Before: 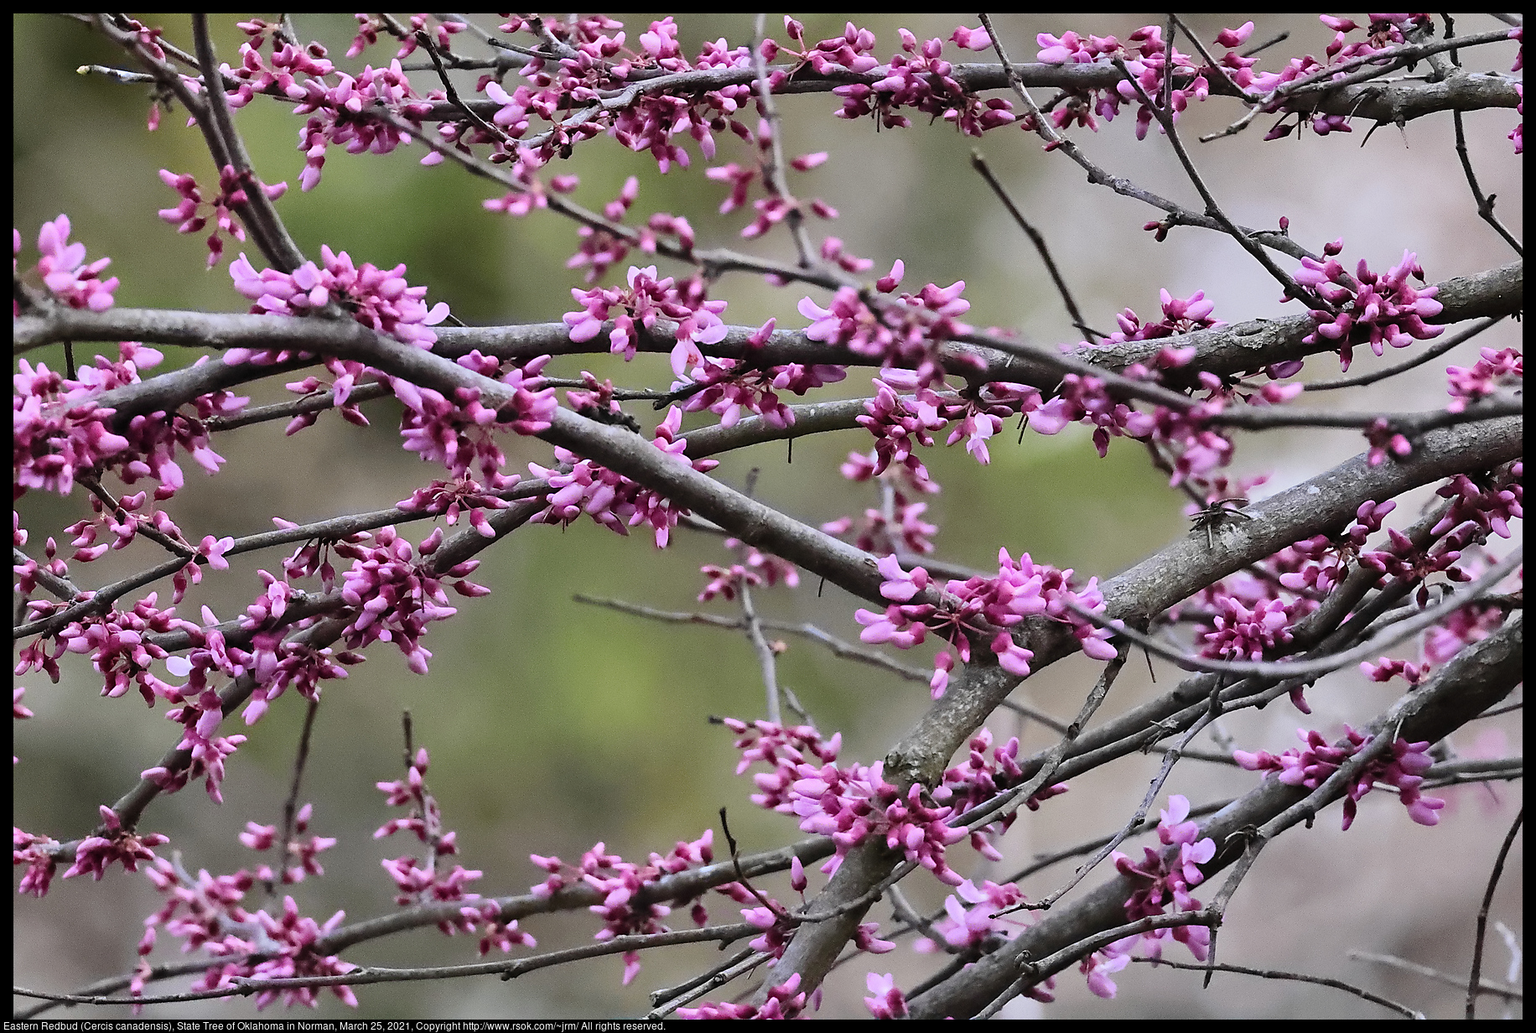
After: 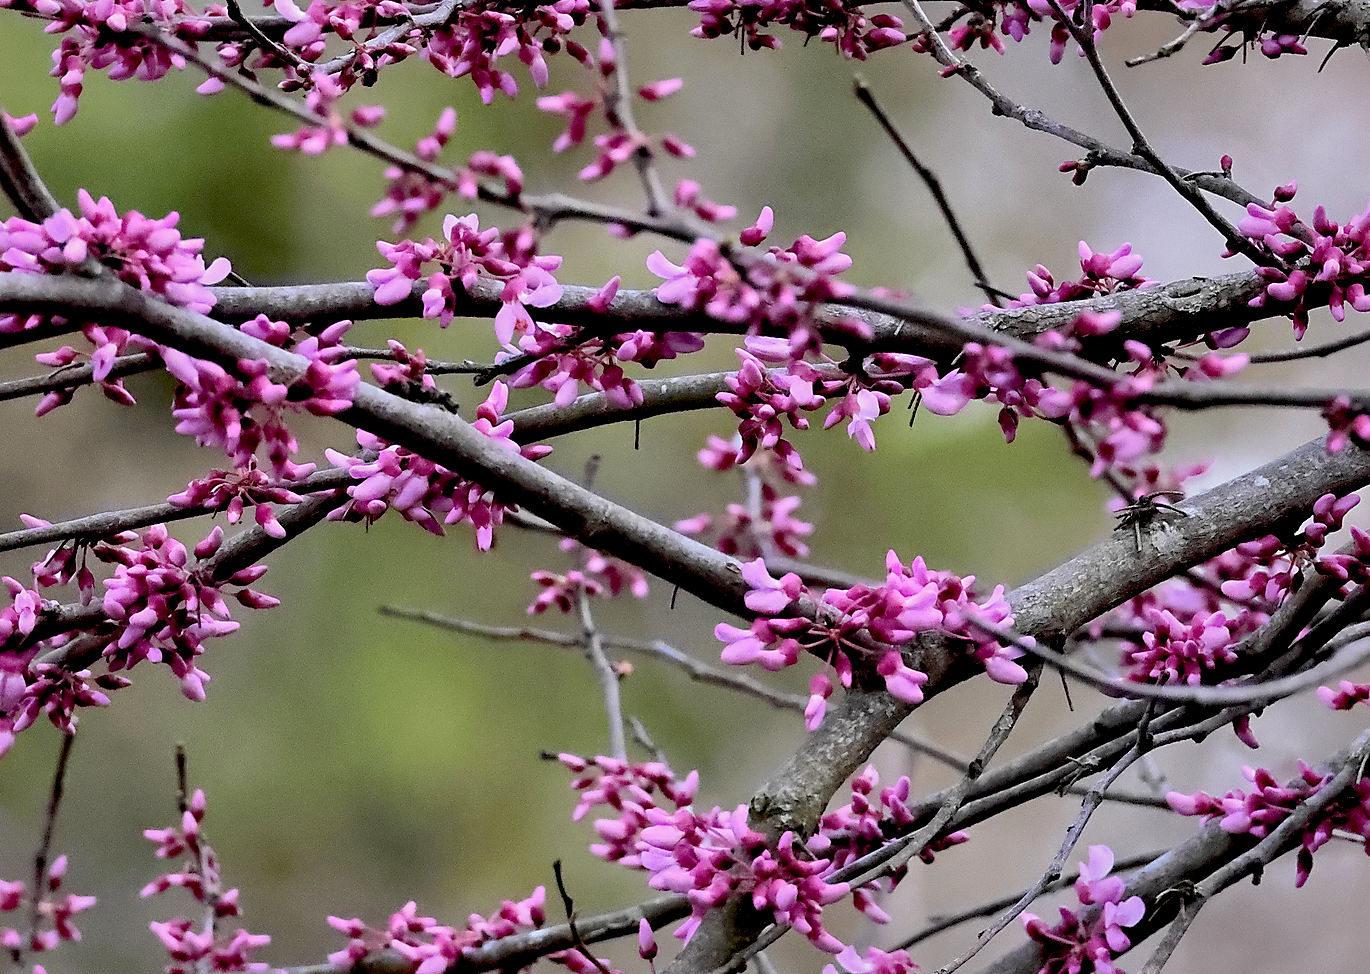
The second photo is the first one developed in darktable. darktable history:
crop: left 16.703%, top 8.432%, right 8.482%, bottom 12.485%
shadows and highlights: shadows 39.44, highlights -59.93
exposure: black level correction 0.002, compensate highlight preservation false
base curve: curves: ch0 [(0.017, 0) (0.425, 0.441) (0.844, 0.933) (1, 1)], preserve colors none
